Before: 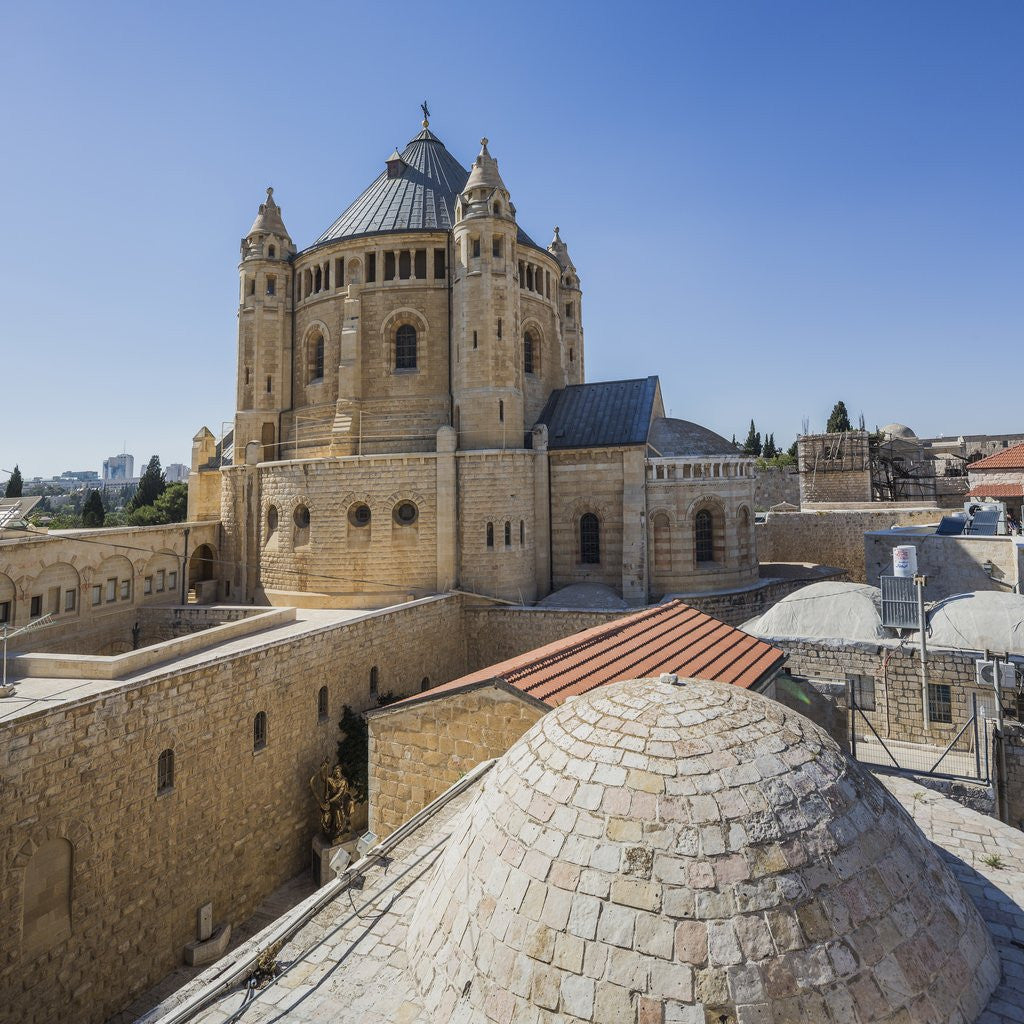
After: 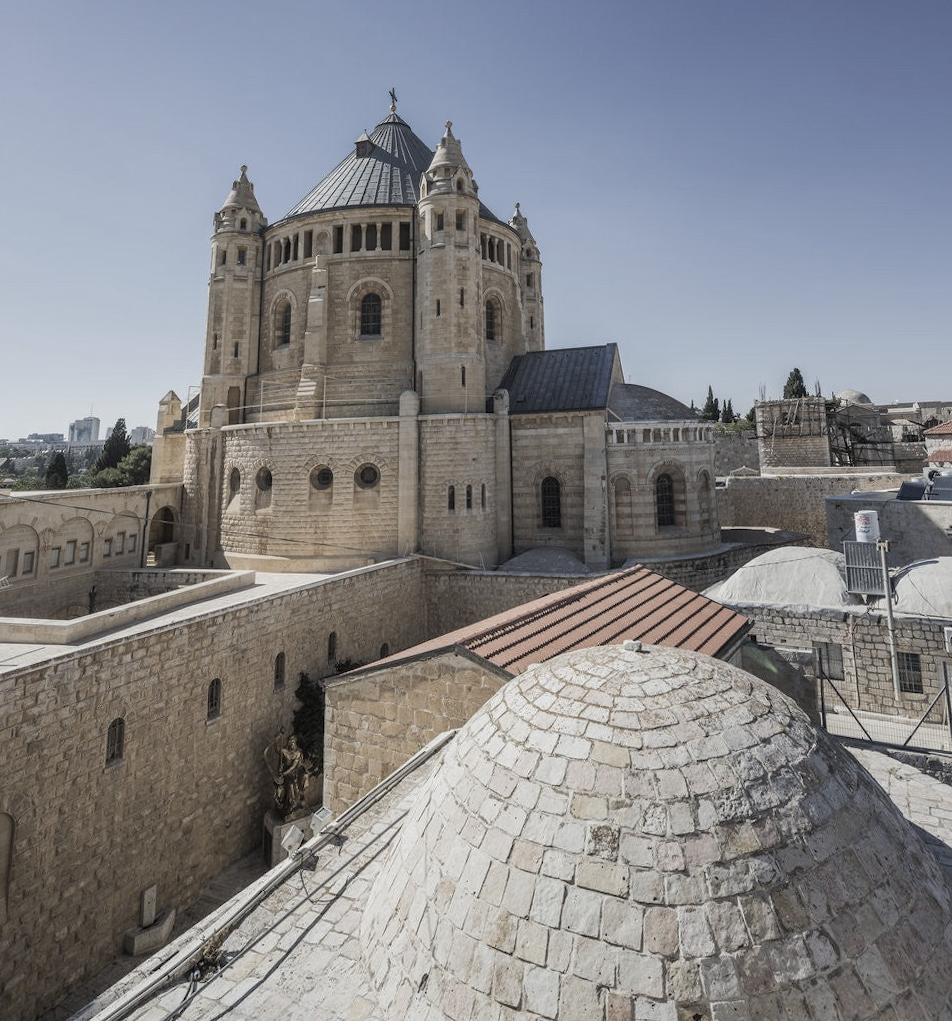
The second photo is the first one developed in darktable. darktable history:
rotate and perspective: rotation 0.215°, lens shift (vertical) -0.139, crop left 0.069, crop right 0.939, crop top 0.002, crop bottom 0.996
color correction: saturation 0.5
